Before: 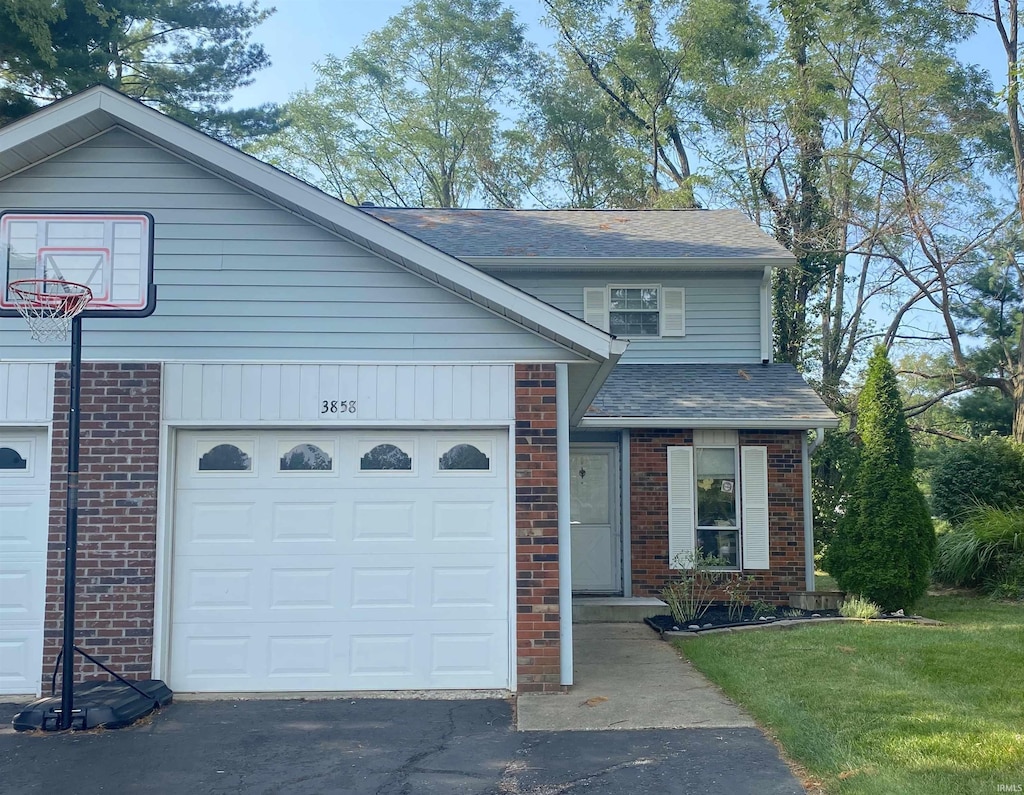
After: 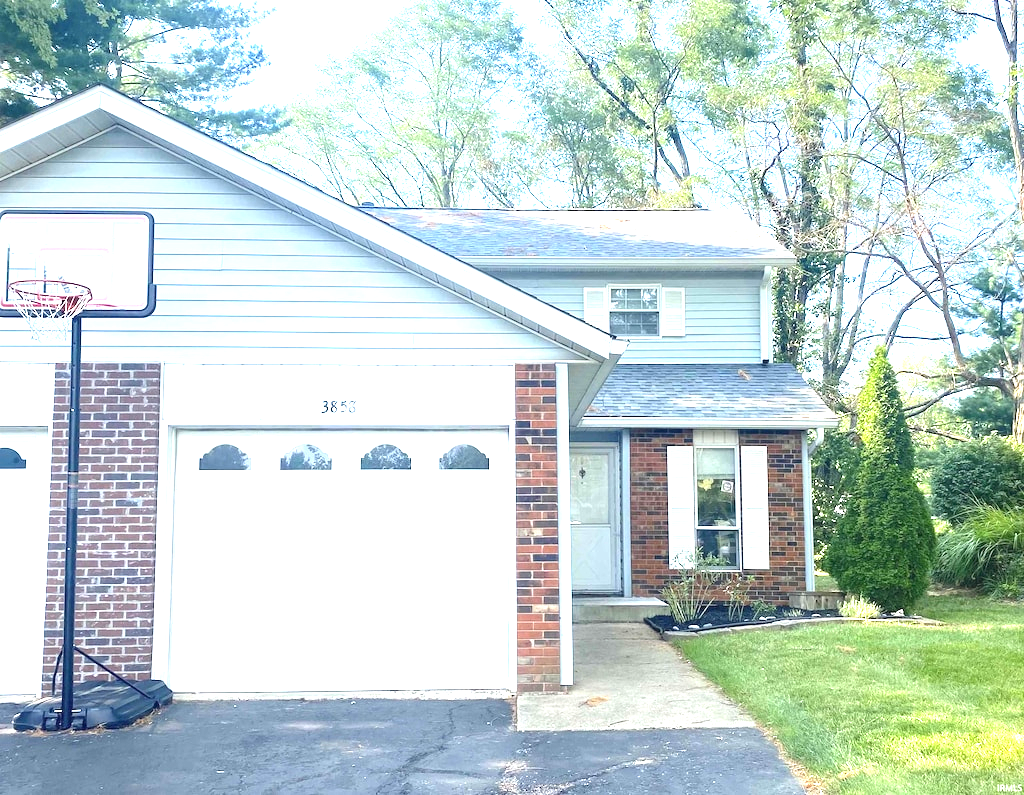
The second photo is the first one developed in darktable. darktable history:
exposure: black level correction 0, exposure 1.911 EV, compensate highlight preservation false
